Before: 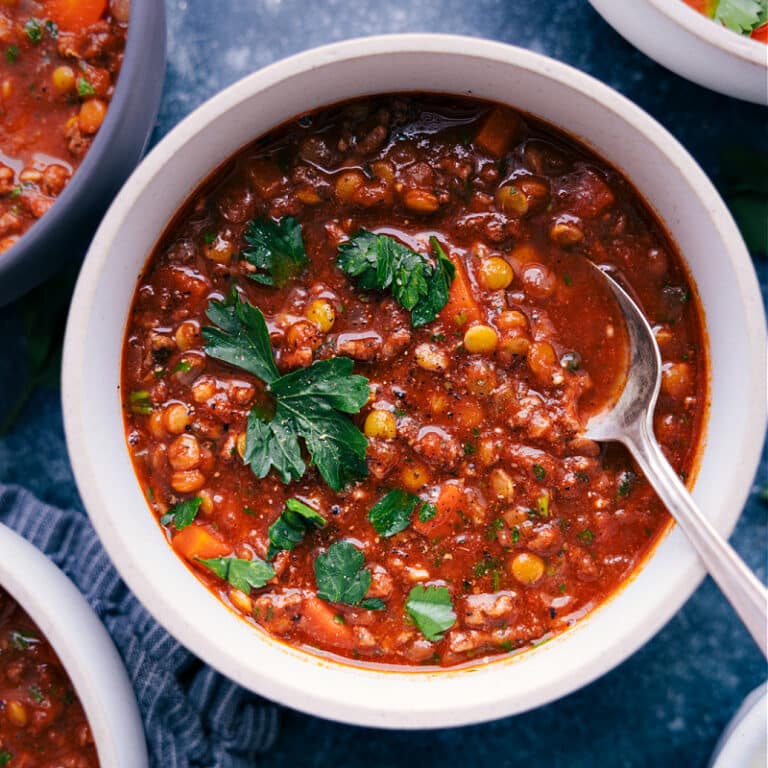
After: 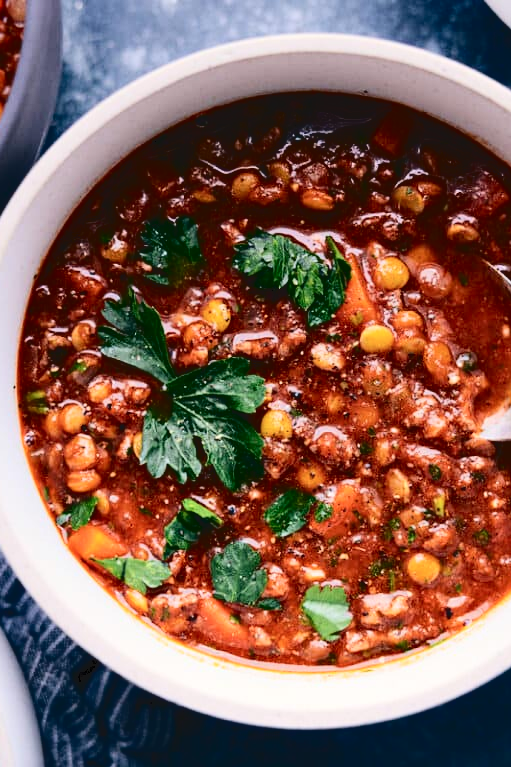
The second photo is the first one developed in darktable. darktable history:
crop and rotate: left 13.63%, right 19.71%
tone curve: curves: ch0 [(0, 0) (0.003, 0.068) (0.011, 0.068) (0.025, 0.068) (0.044, 0.068) (0.069, 0.072) (0.1, 0.072) (0.136, 0.077) (0.177, 0.095) (0.224, 0.126) (0.277, 0.2) (0.335, 0.3) (0.399, 0.407) (0.468, 0.52) (0.543, 0.624) (0.623, 0.721) (0.709, 0.811) (0.801, 0.88) (0.898, 0.942) (1, 1)], color space Lab, independent channels, preserve colors none
